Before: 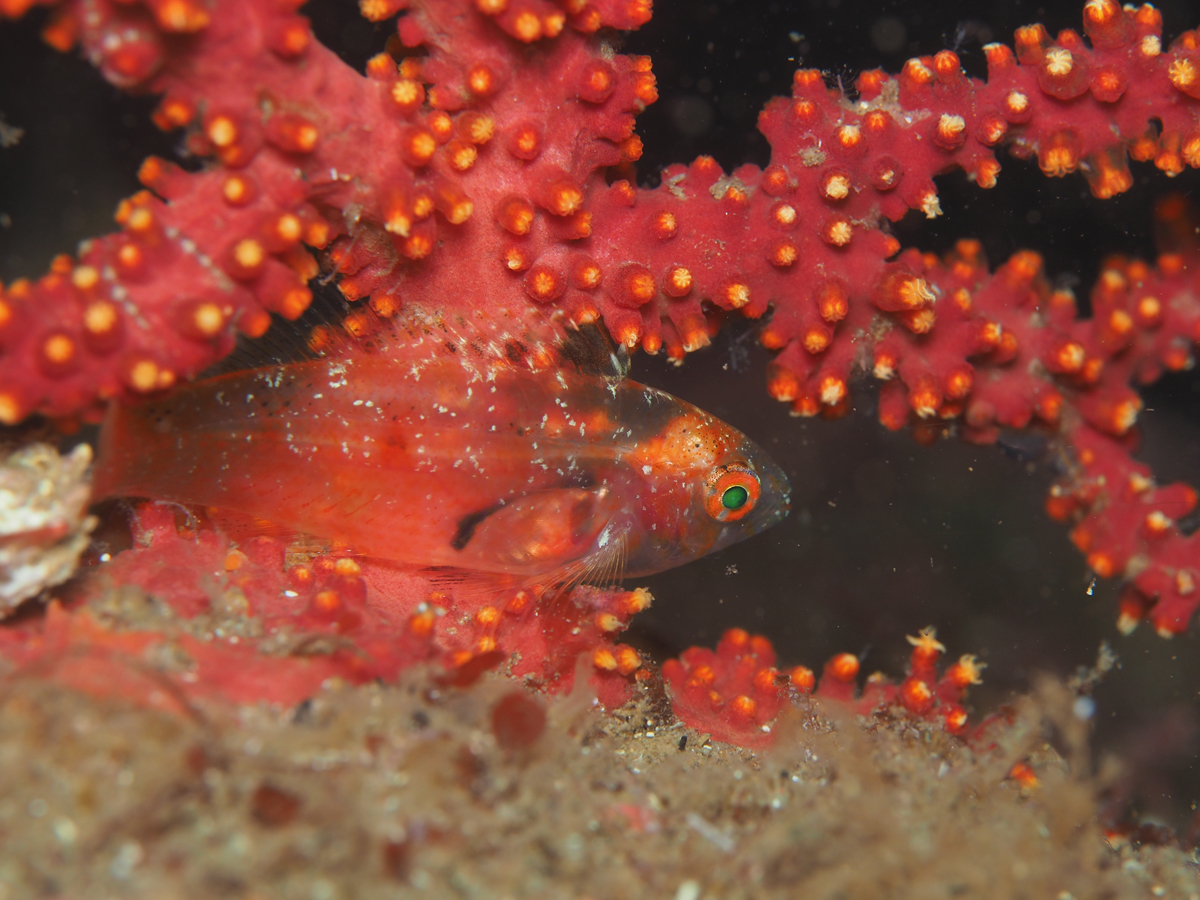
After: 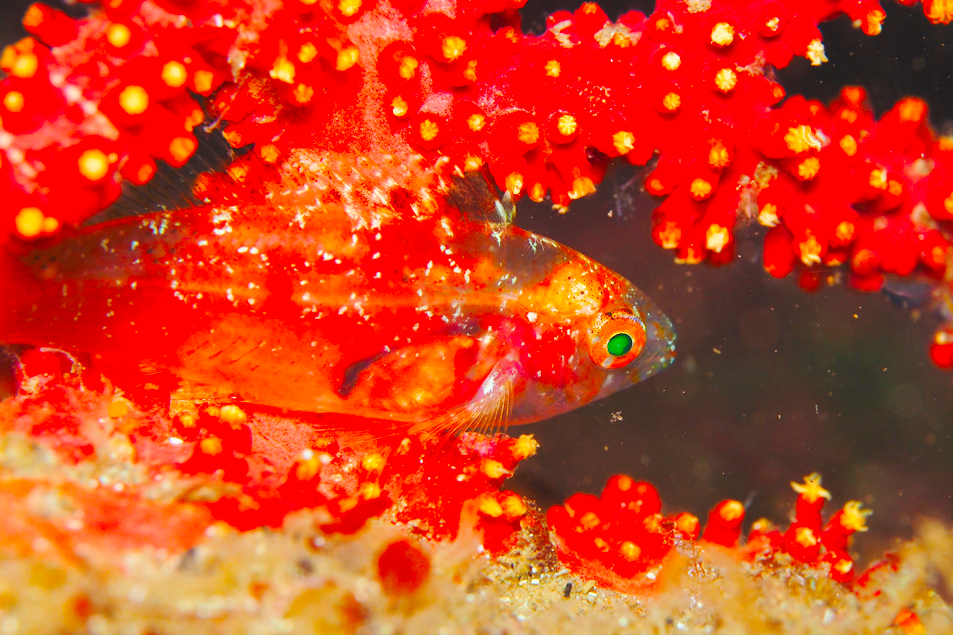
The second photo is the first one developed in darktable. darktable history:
crop: left 9.596%, top 17.032%, right 10.98%, bottom 12.373%
base curve: curves: ch0 [(0, 0) (0.032, 0.037) (0.105, 0.228) (0.435, 0.76) (0.856, 0.983) (1, 1)], exposure shift 0.574, preserve colors none
color balance rgb: perceptual saturation grading › global saturation 0.306%, perceptual saturation grading › mid-tones 6.467%, perceptual saturation grading › shadows 71.854%
contrast brightness saturation: brightness 0.093, saturation 0.193
color correction: highlights b* -0.017
